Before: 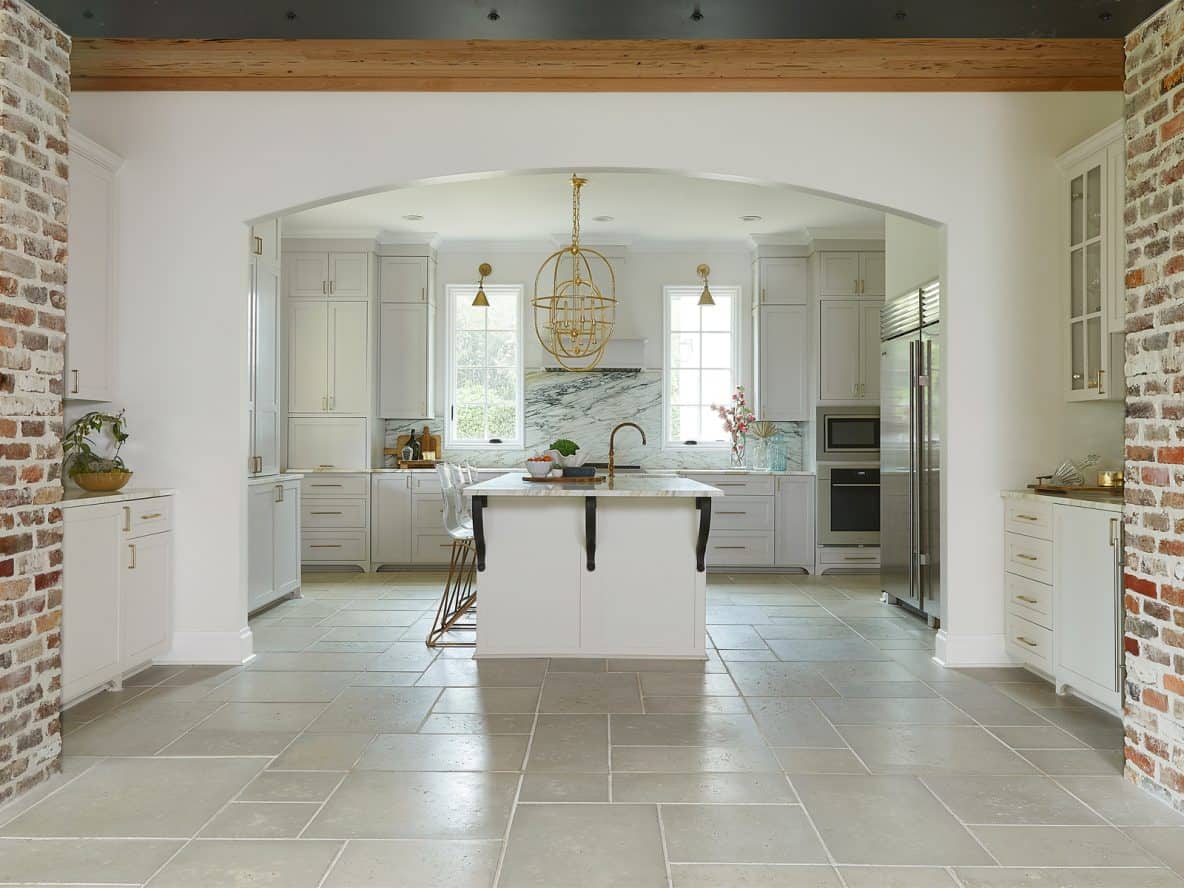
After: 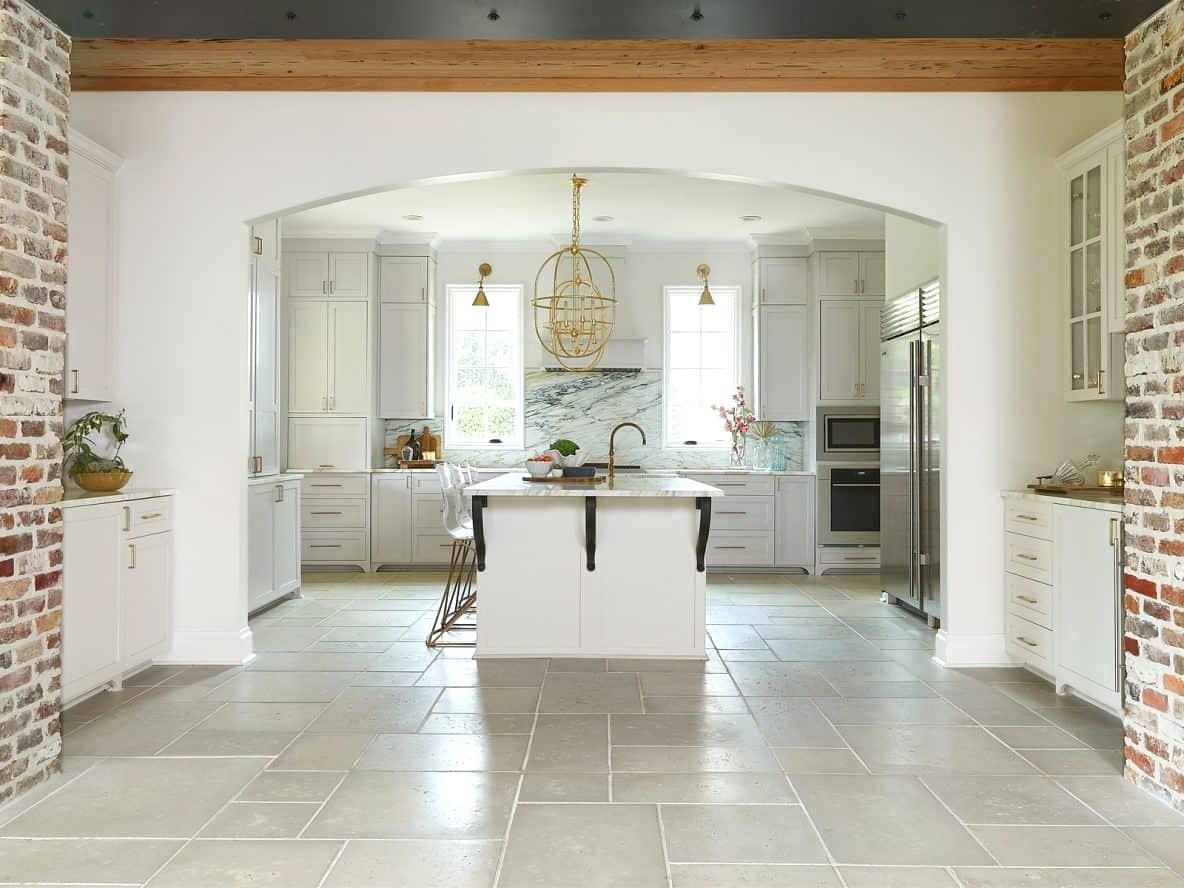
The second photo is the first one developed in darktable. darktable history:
exposure: exposure 0.402 EV, compensate highlight preservation false
